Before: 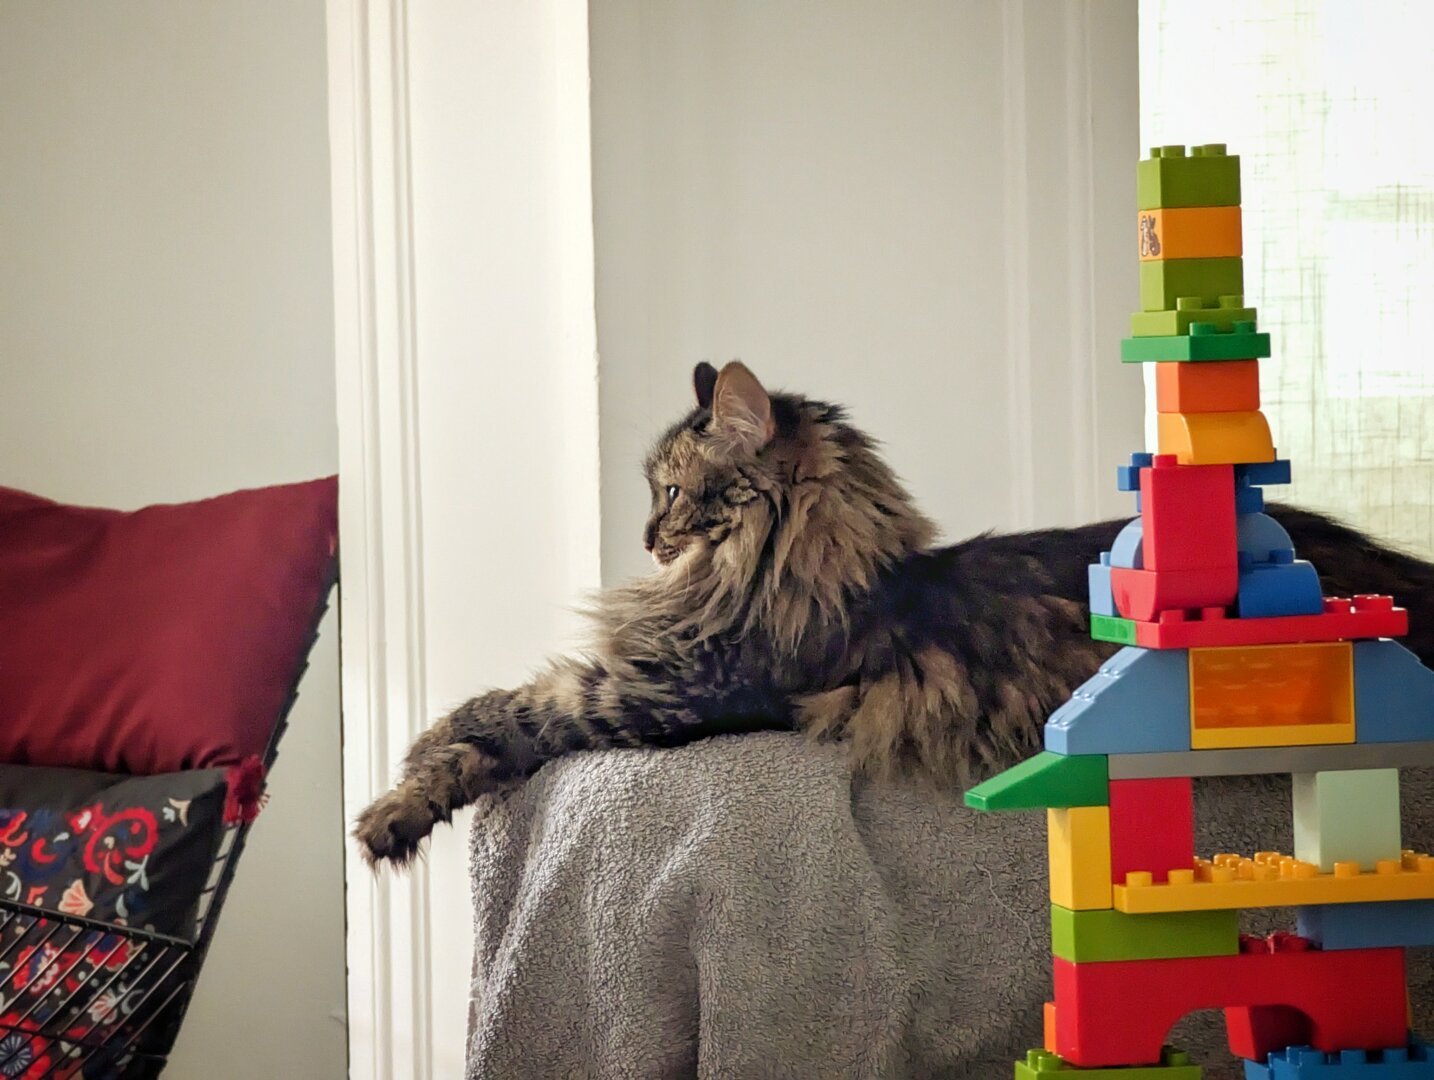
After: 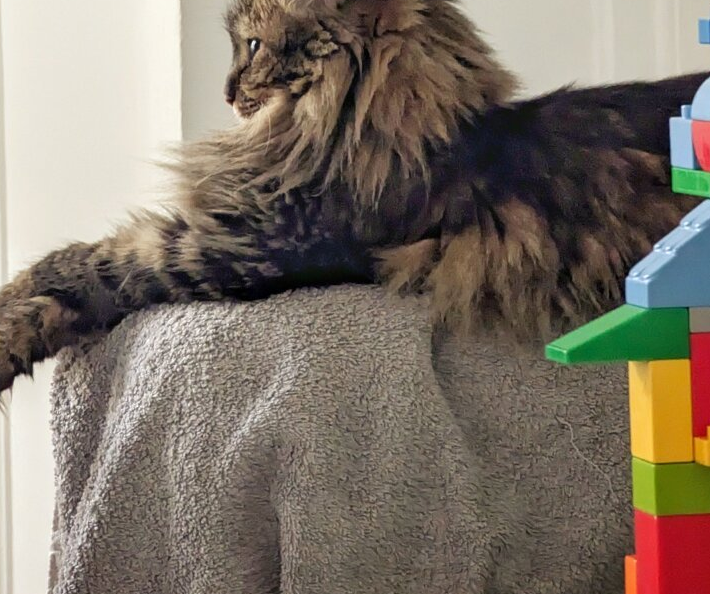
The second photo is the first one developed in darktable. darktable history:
base curve: curves: ch0 [(0, 0) (0.989, 0.992)], preserve colors none
crop: left 29.241%, top 41.459%, right 21.244%, bottom 3.469%
